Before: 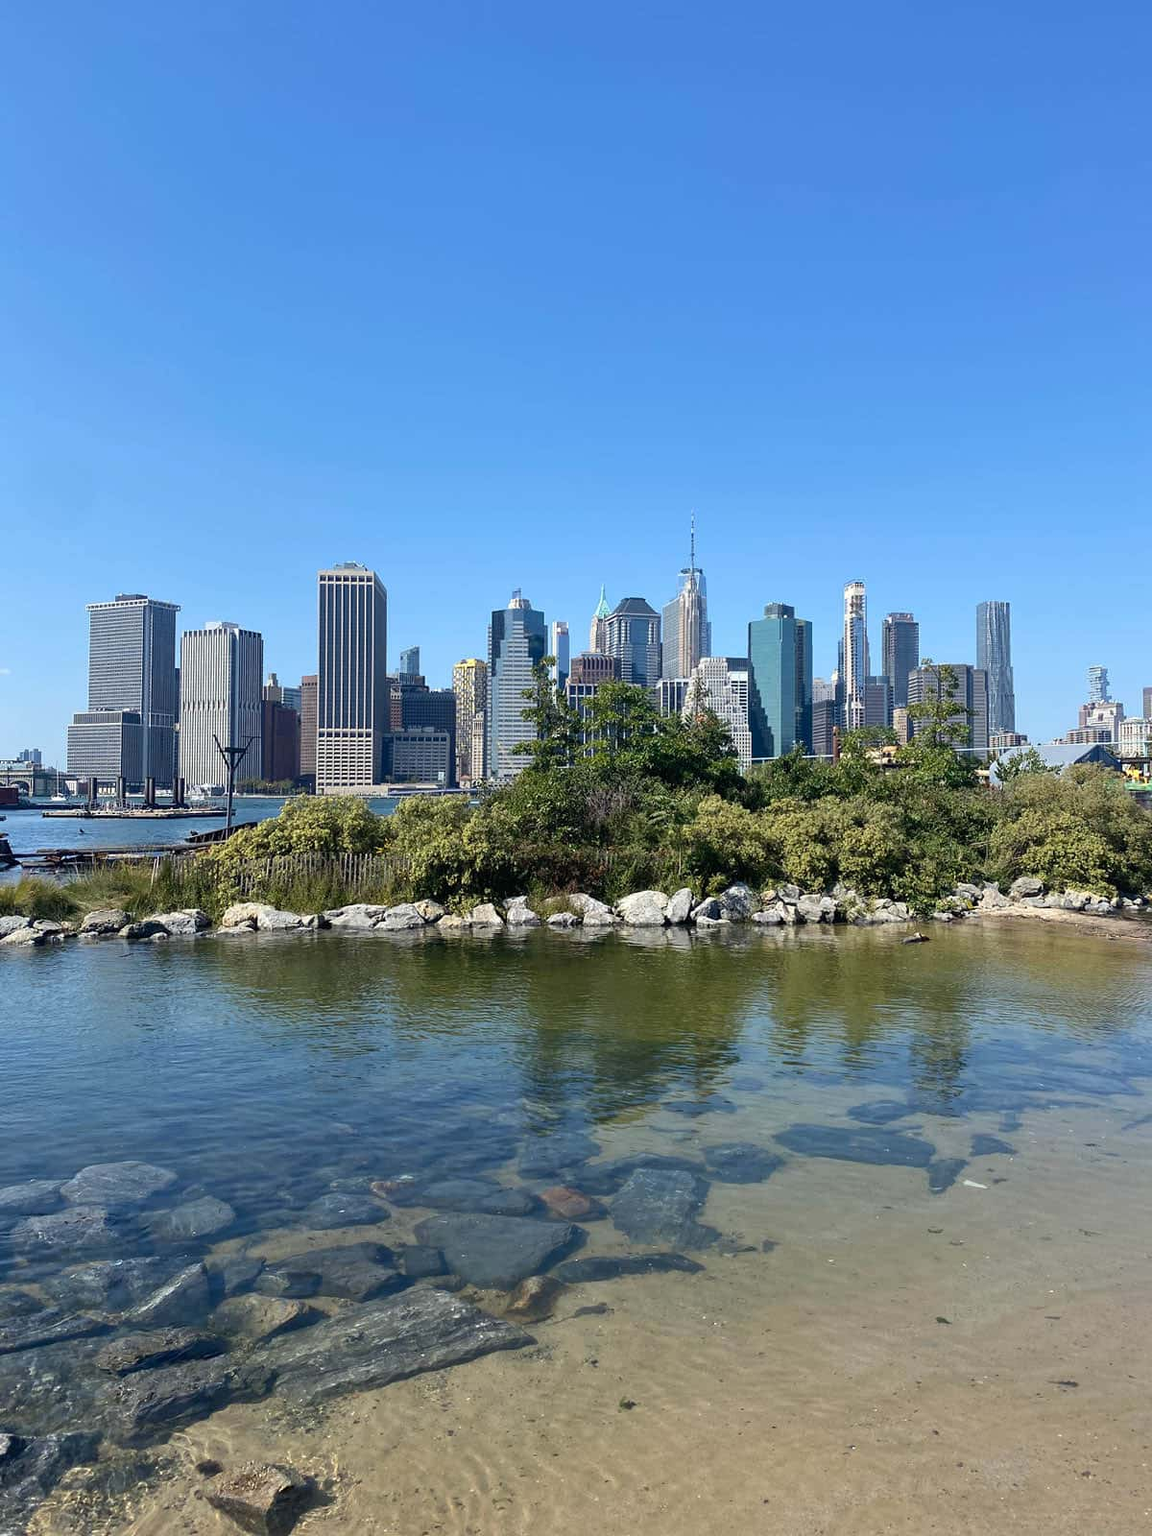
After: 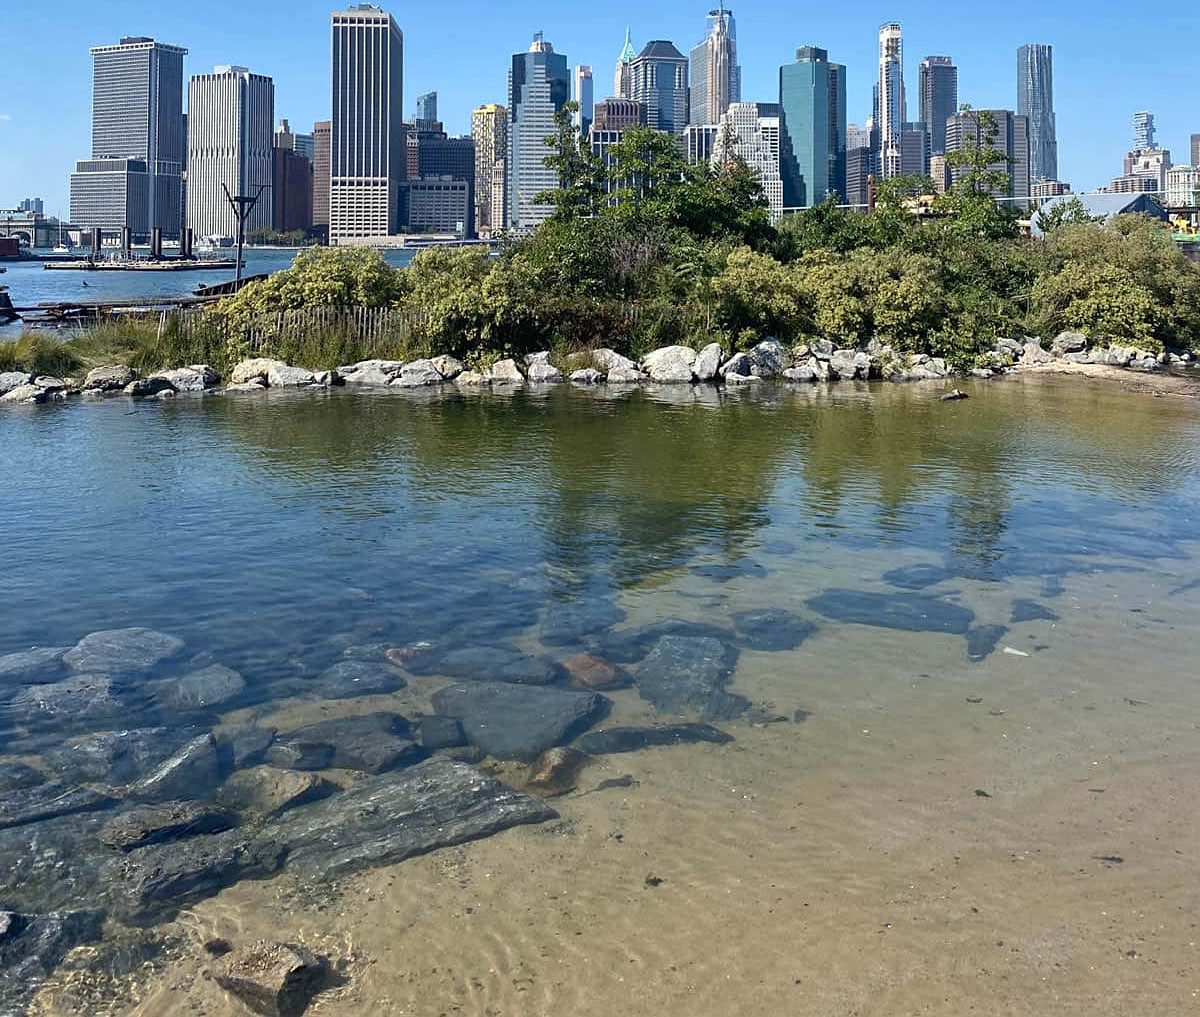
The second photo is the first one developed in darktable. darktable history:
shadows and highlights: shadows 12, white point adjustment 1.2, soften with gaussian
crop and rotate: top 36.435%
sharpen: amount 0.2
